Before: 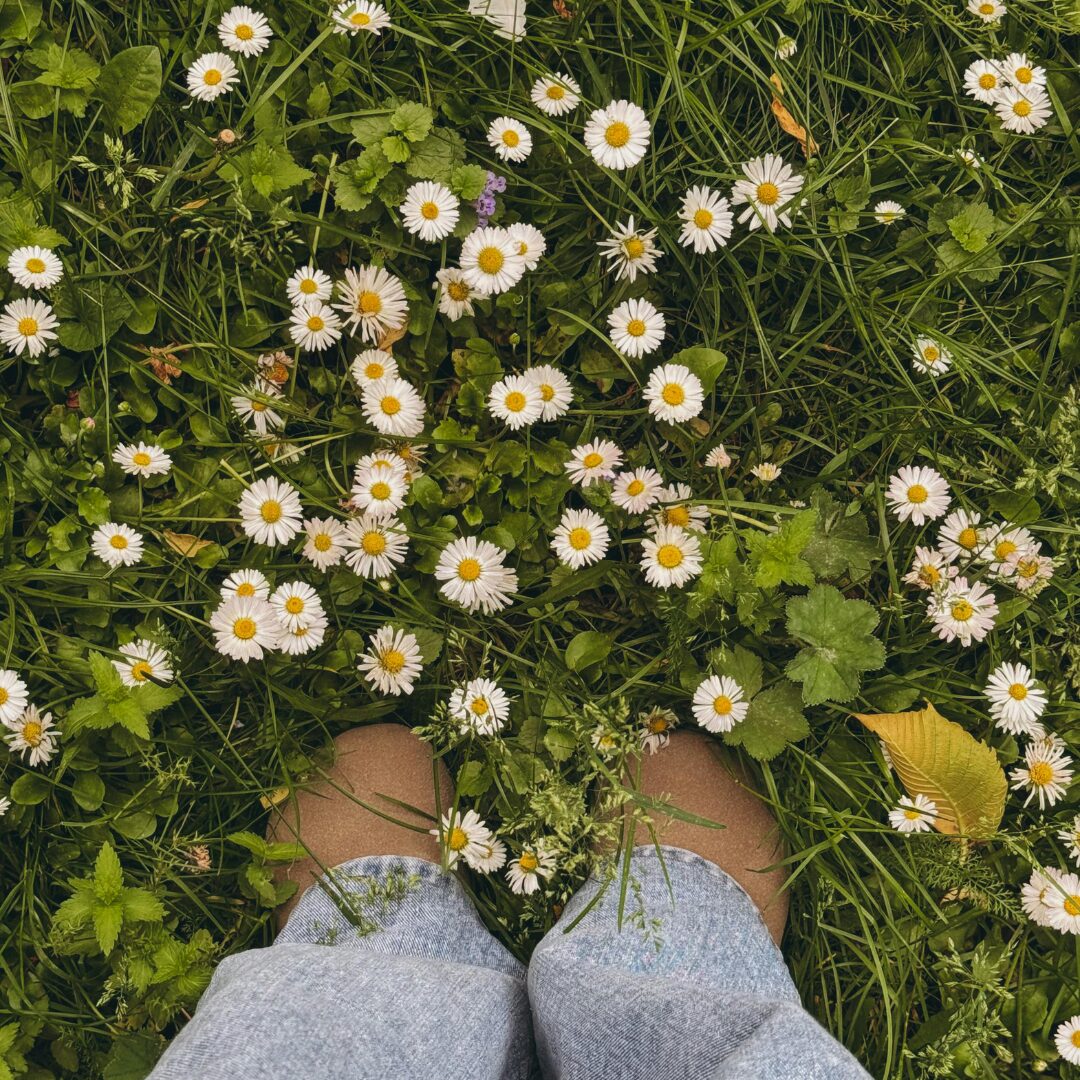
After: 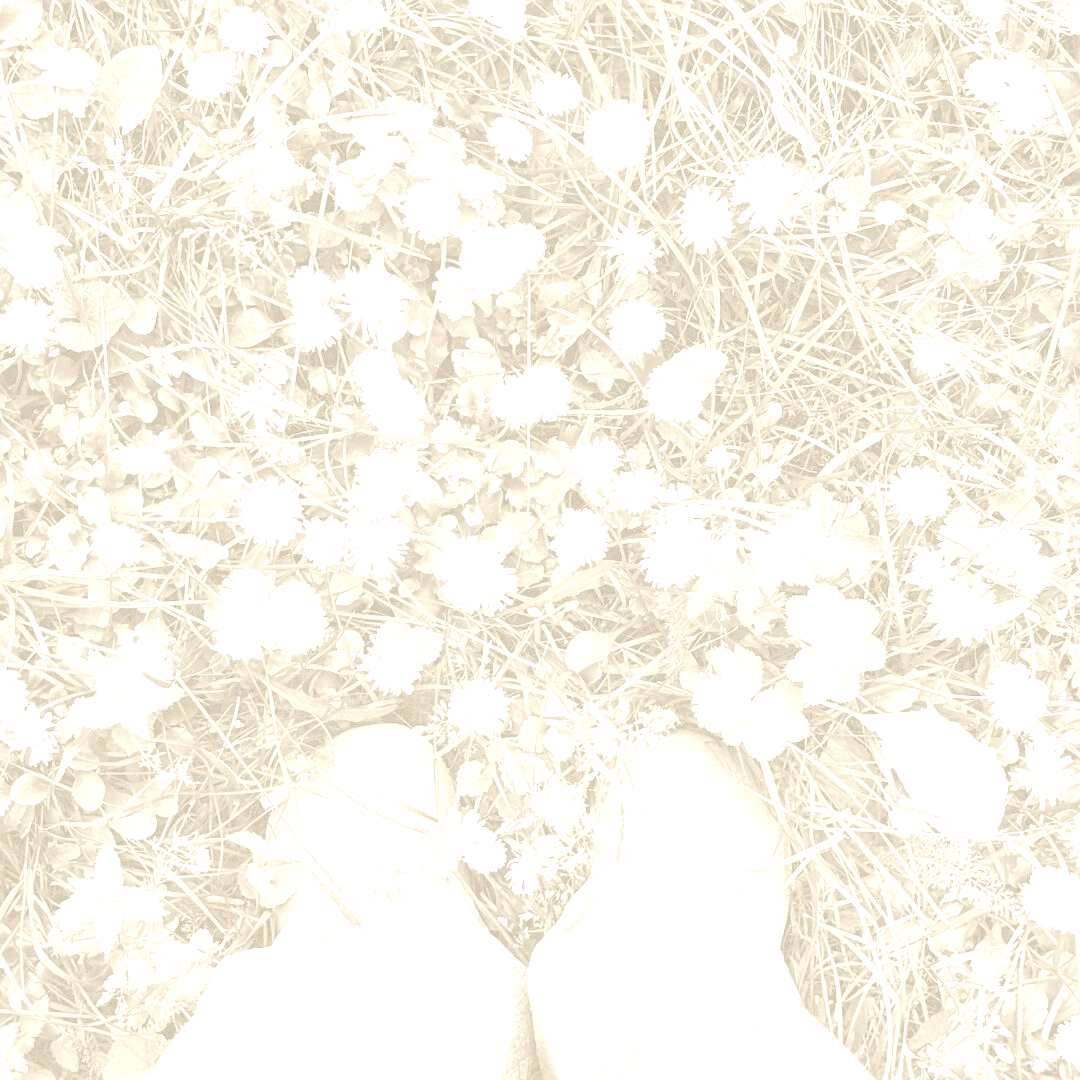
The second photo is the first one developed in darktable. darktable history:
white balance: red 1.029, blue 0.92
sharpen: amount 0.2
exposure: black level correction 0, exposure 1.9 EV, compensate highlight preservation false
contrast brightness saturation: brightness 0.18, saturation -0.5
colorize: hue 36°, saturation 71%, lightness 80.79%
